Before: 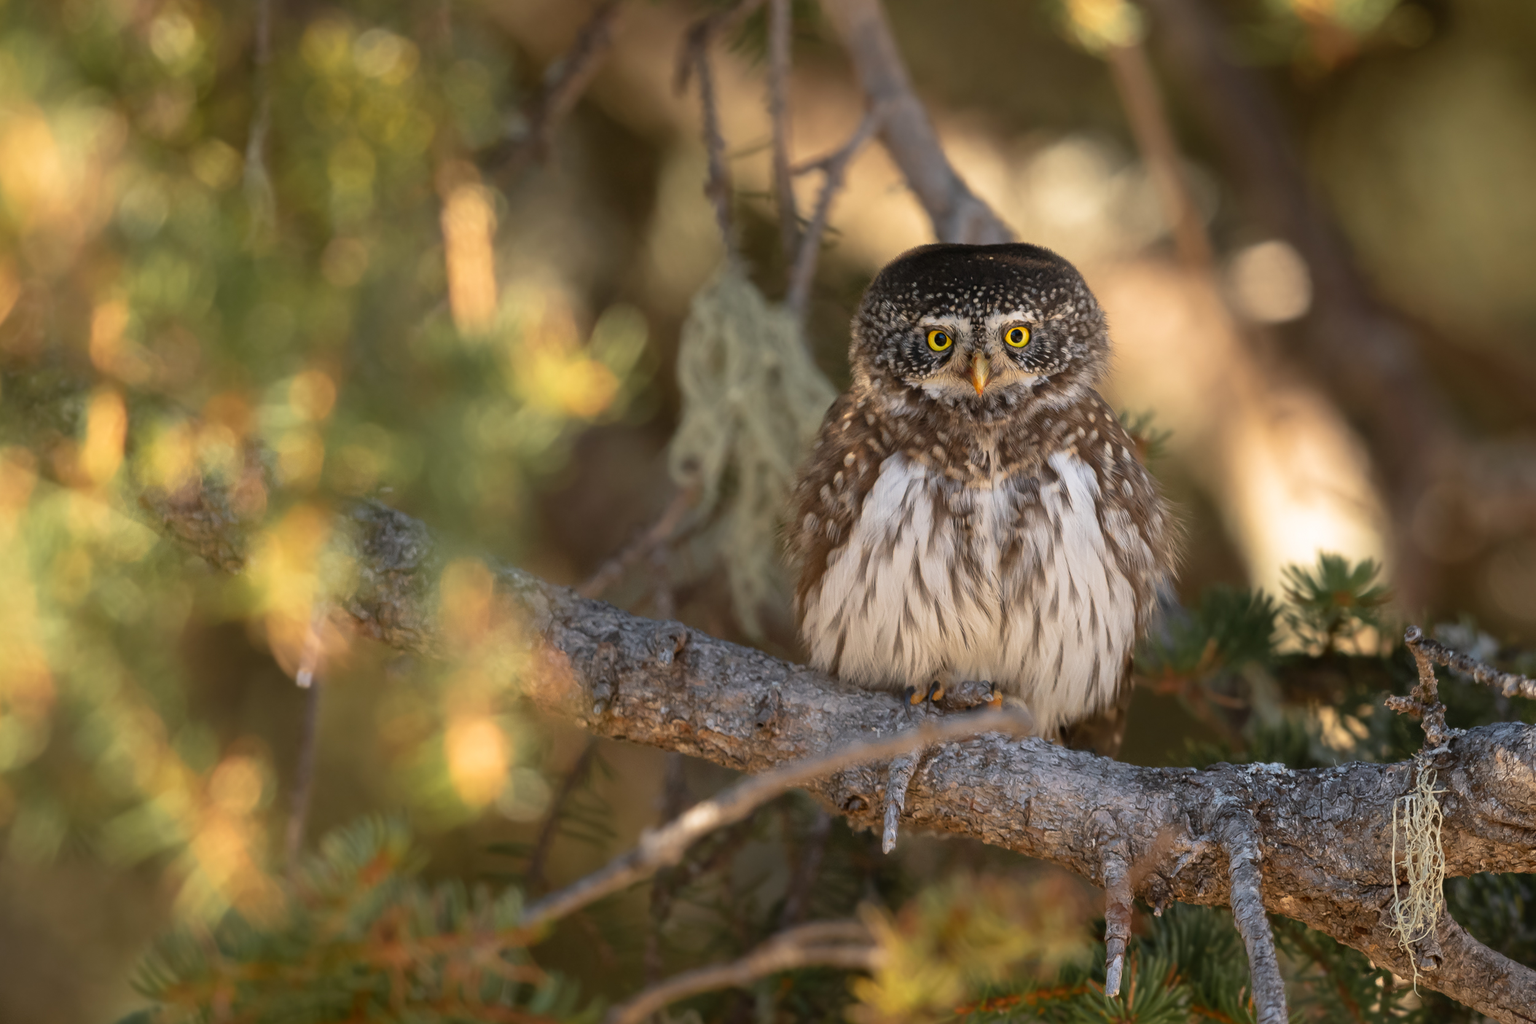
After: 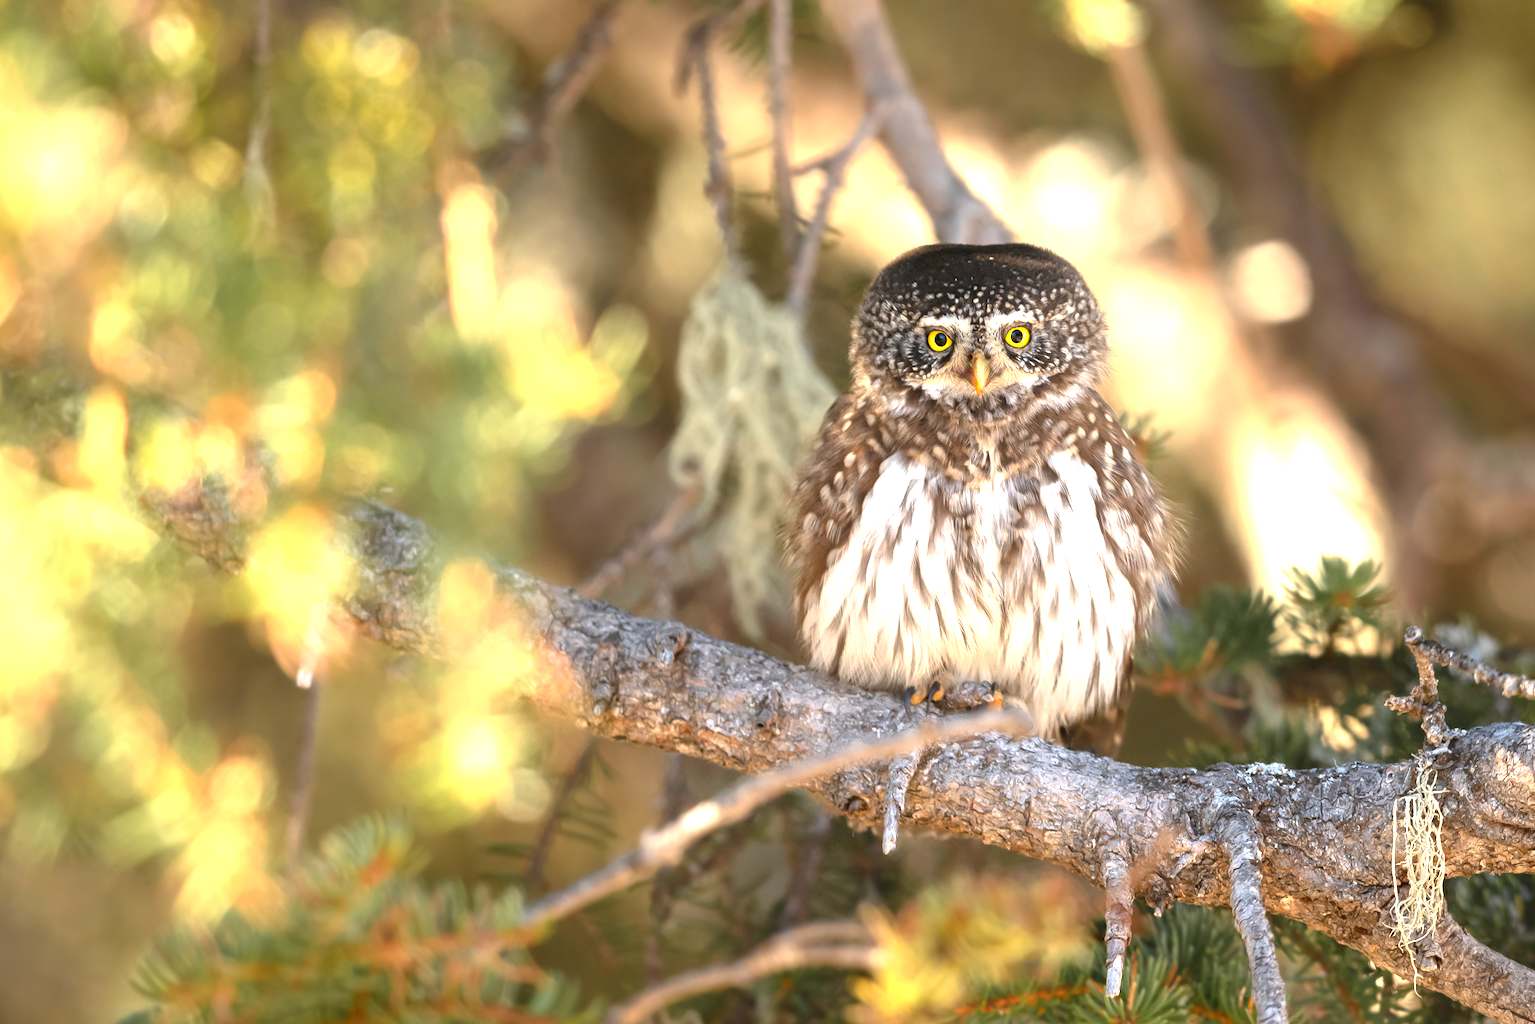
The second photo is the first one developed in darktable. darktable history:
exposure: black level correction 0, exposure 1.468 EV, compensate highlight preservation false
